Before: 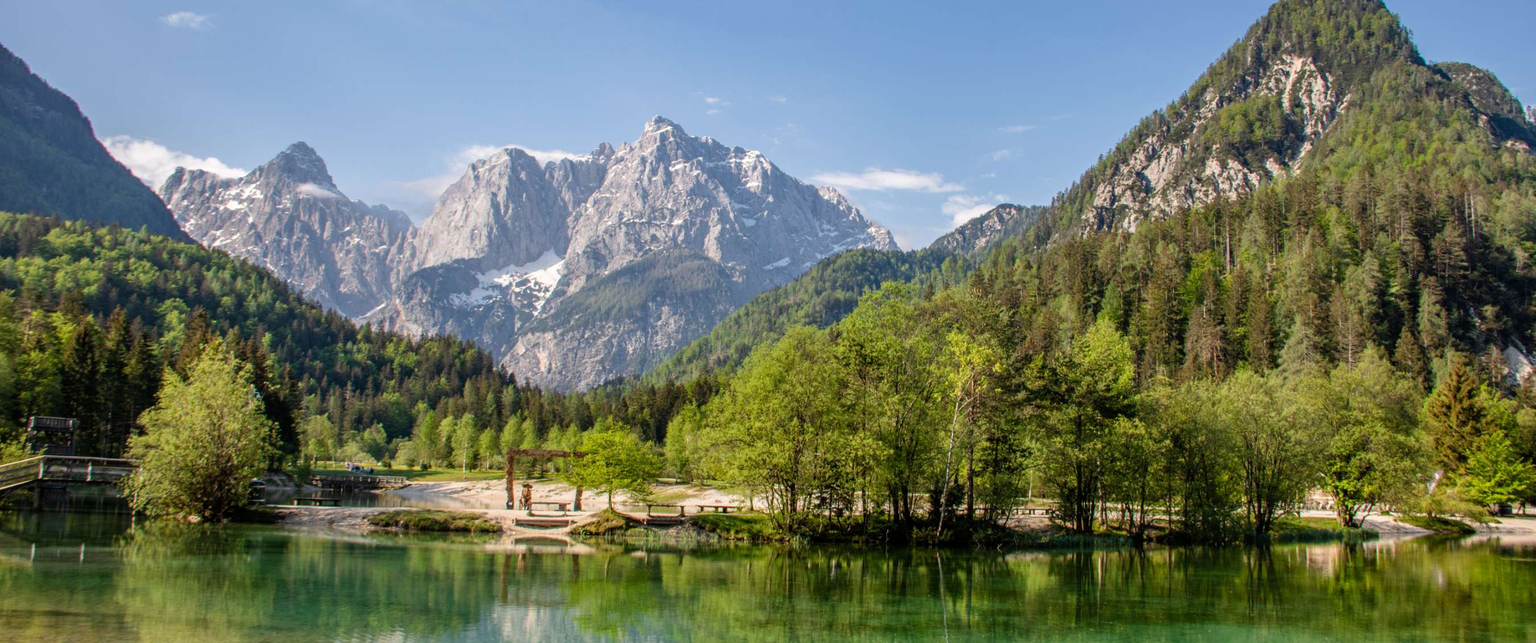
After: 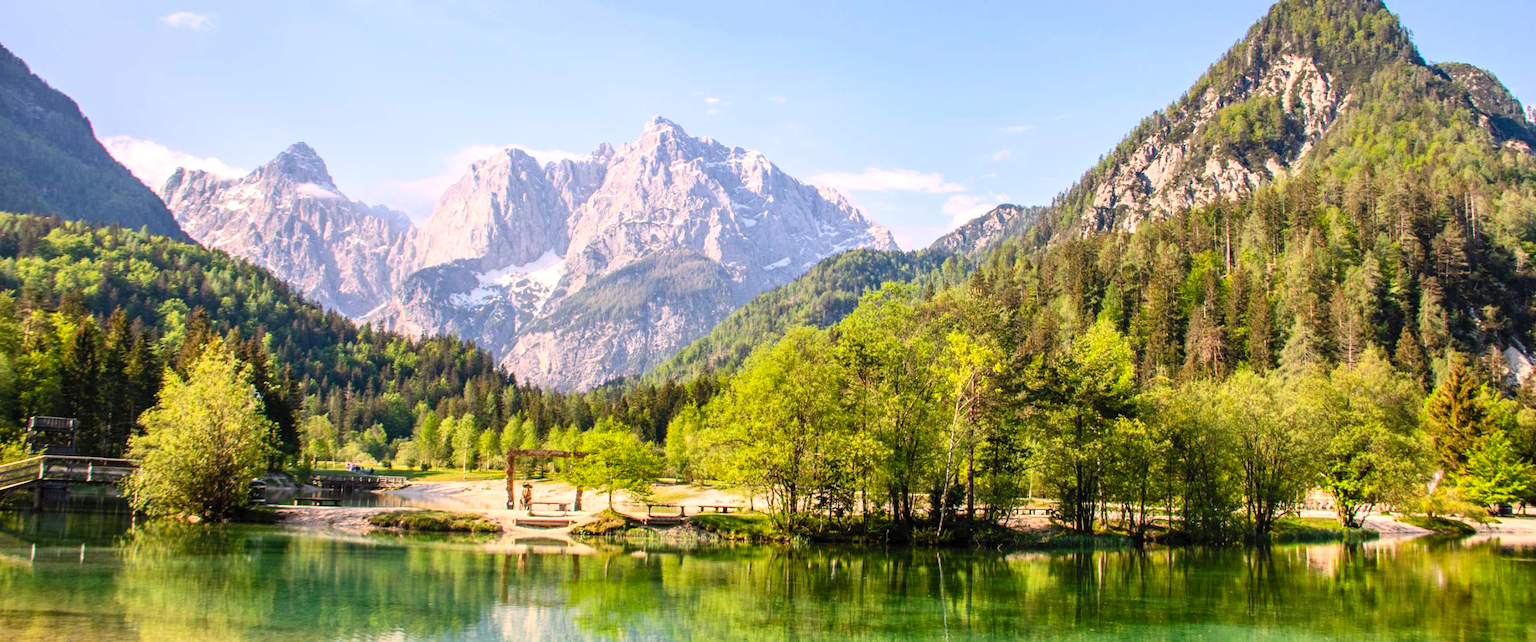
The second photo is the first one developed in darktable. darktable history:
contrast brightness saturation: contrast 0.243, brightness 0.252, saturation 0.389
shadows and highlights: shadows -11.29, white point adjustment 3.94, highlights 28.53, highlights color adjustment 89.08%
color correction: highlights a* 8.12, highlights b* 4.23
